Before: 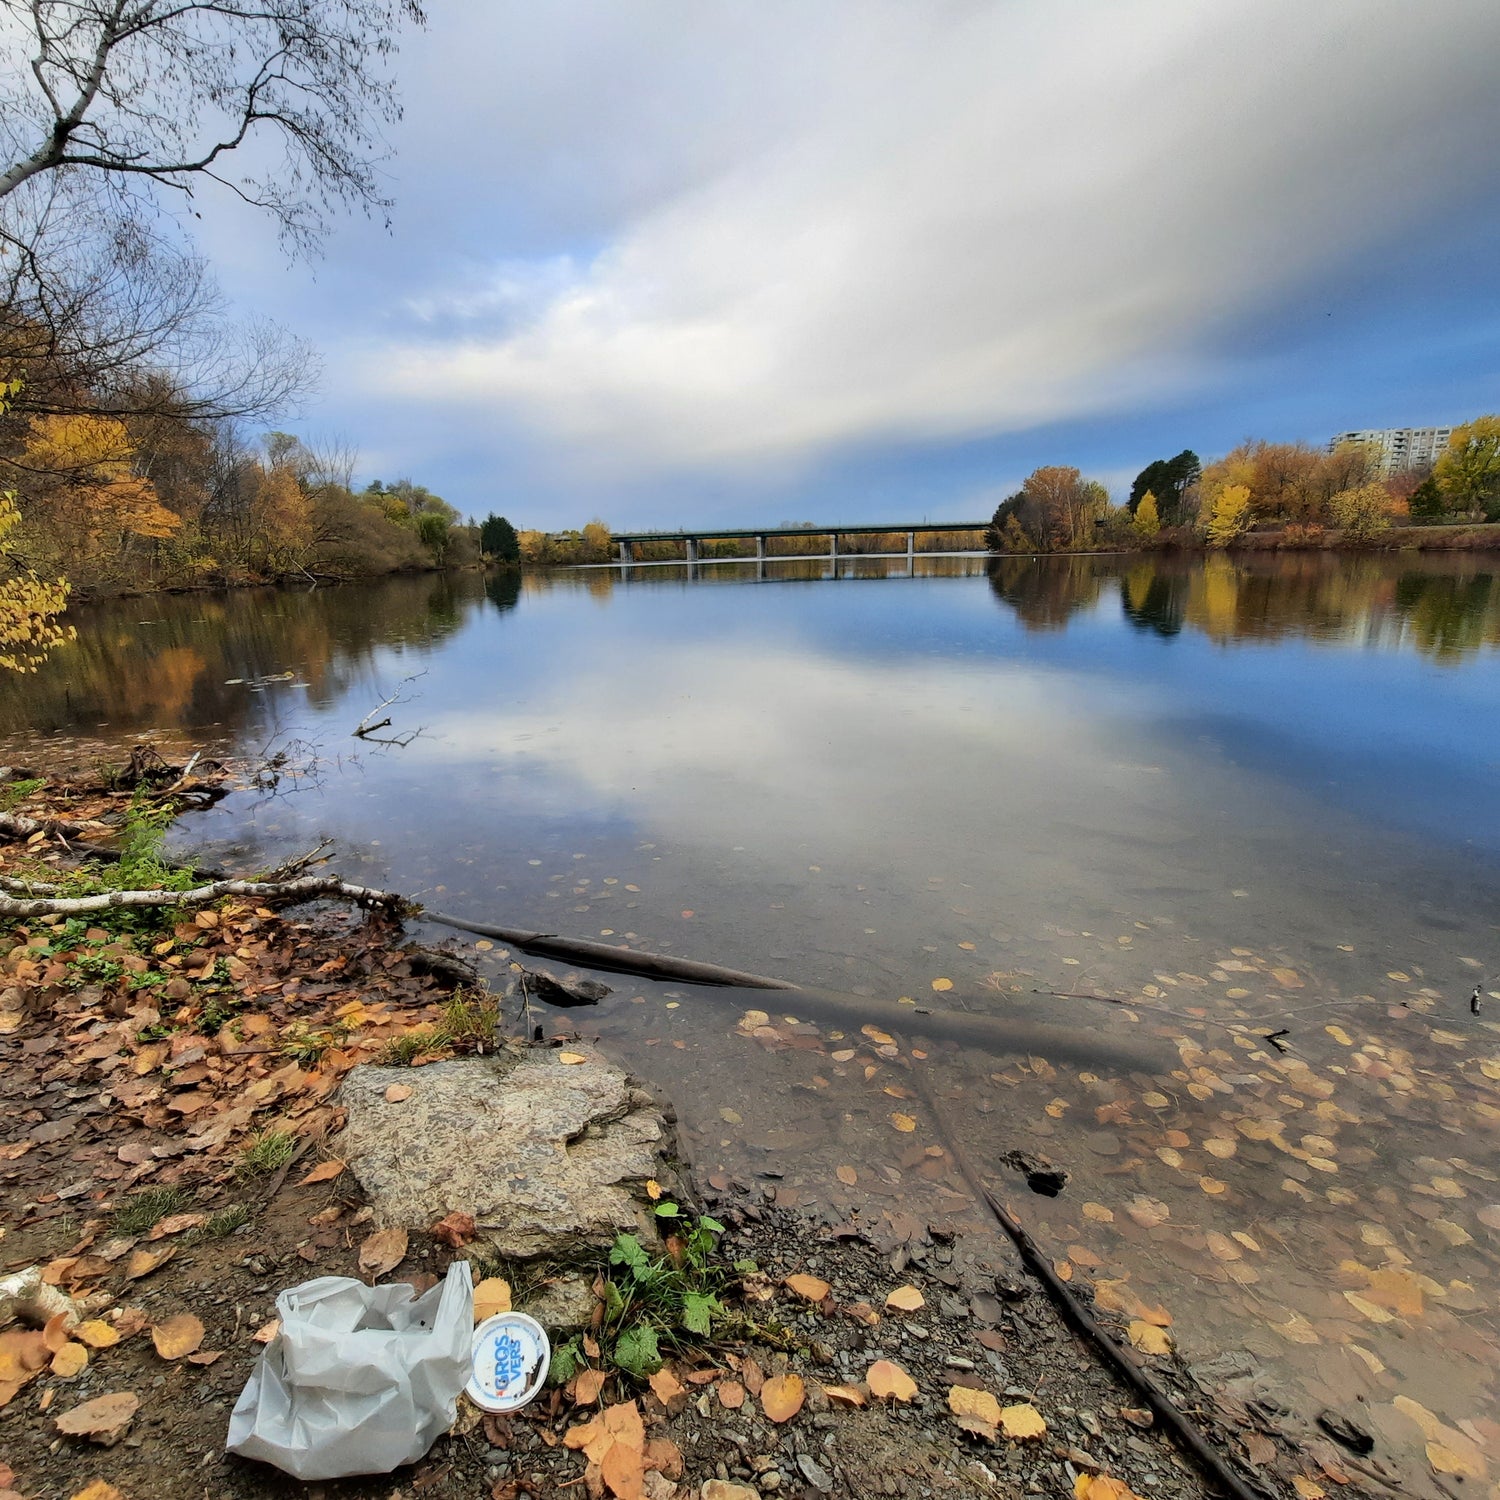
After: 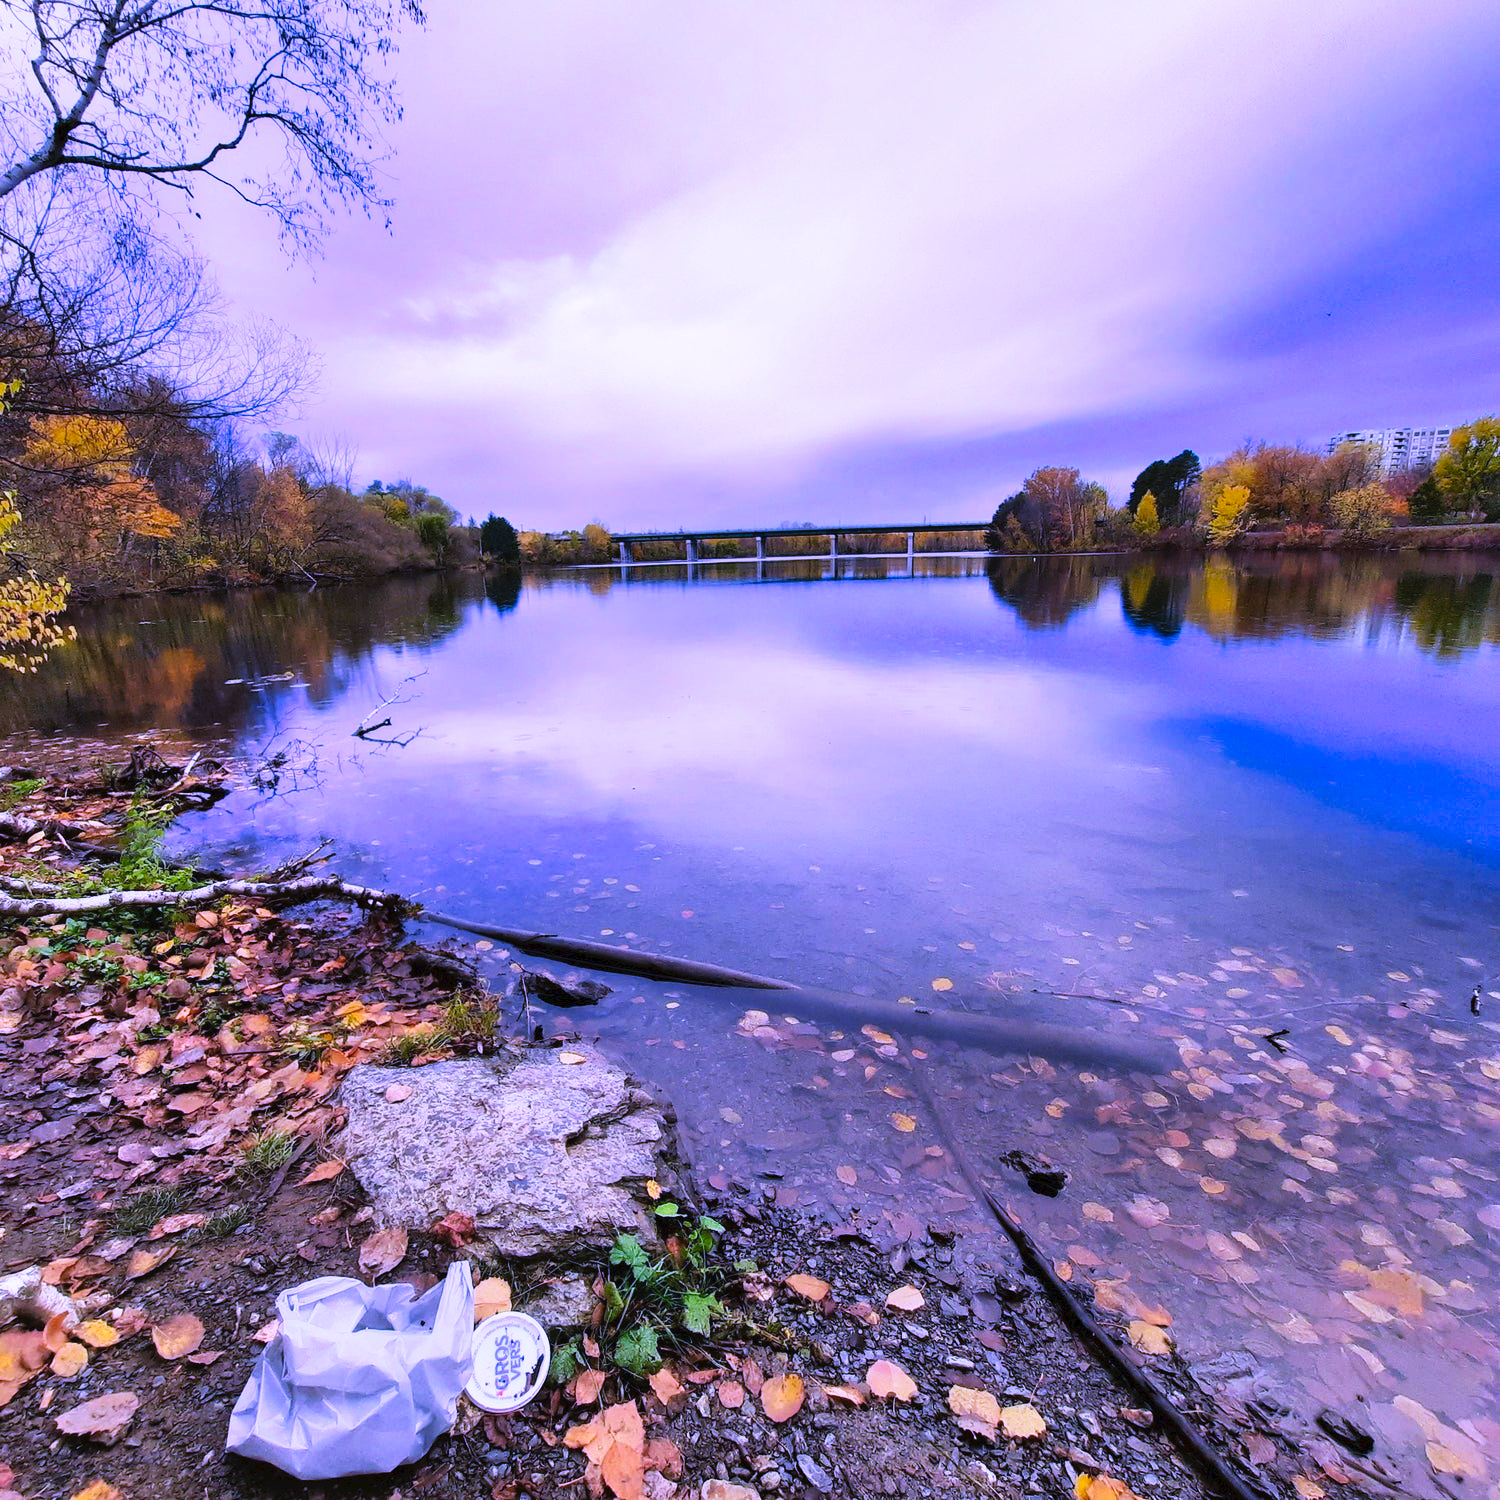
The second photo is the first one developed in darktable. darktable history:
white balance: red 0.98, blue 1.61
color balance rgb: perceptual saturation grading › global saturation 30%
tone curve: curves: ch0 [(0, 0) (0.003, 0.036) (0.011, 0.04) (0.025, 0.042) (0.044, 0.052) (0.069, 0.066) (0.1, 0.085) (0.136, 0.106) (0.177, 0.144) (0.224, 0.188) (0.277, 0.241) (0.335, 0.307) (0.399, 0.382) (0.468, 0.466) (0.543, 0.56) (0.623, 0.672) (0.709, 0.772) (0.801, 0.876) (0.898, 0.949) (1, 1)], preserve colors none
